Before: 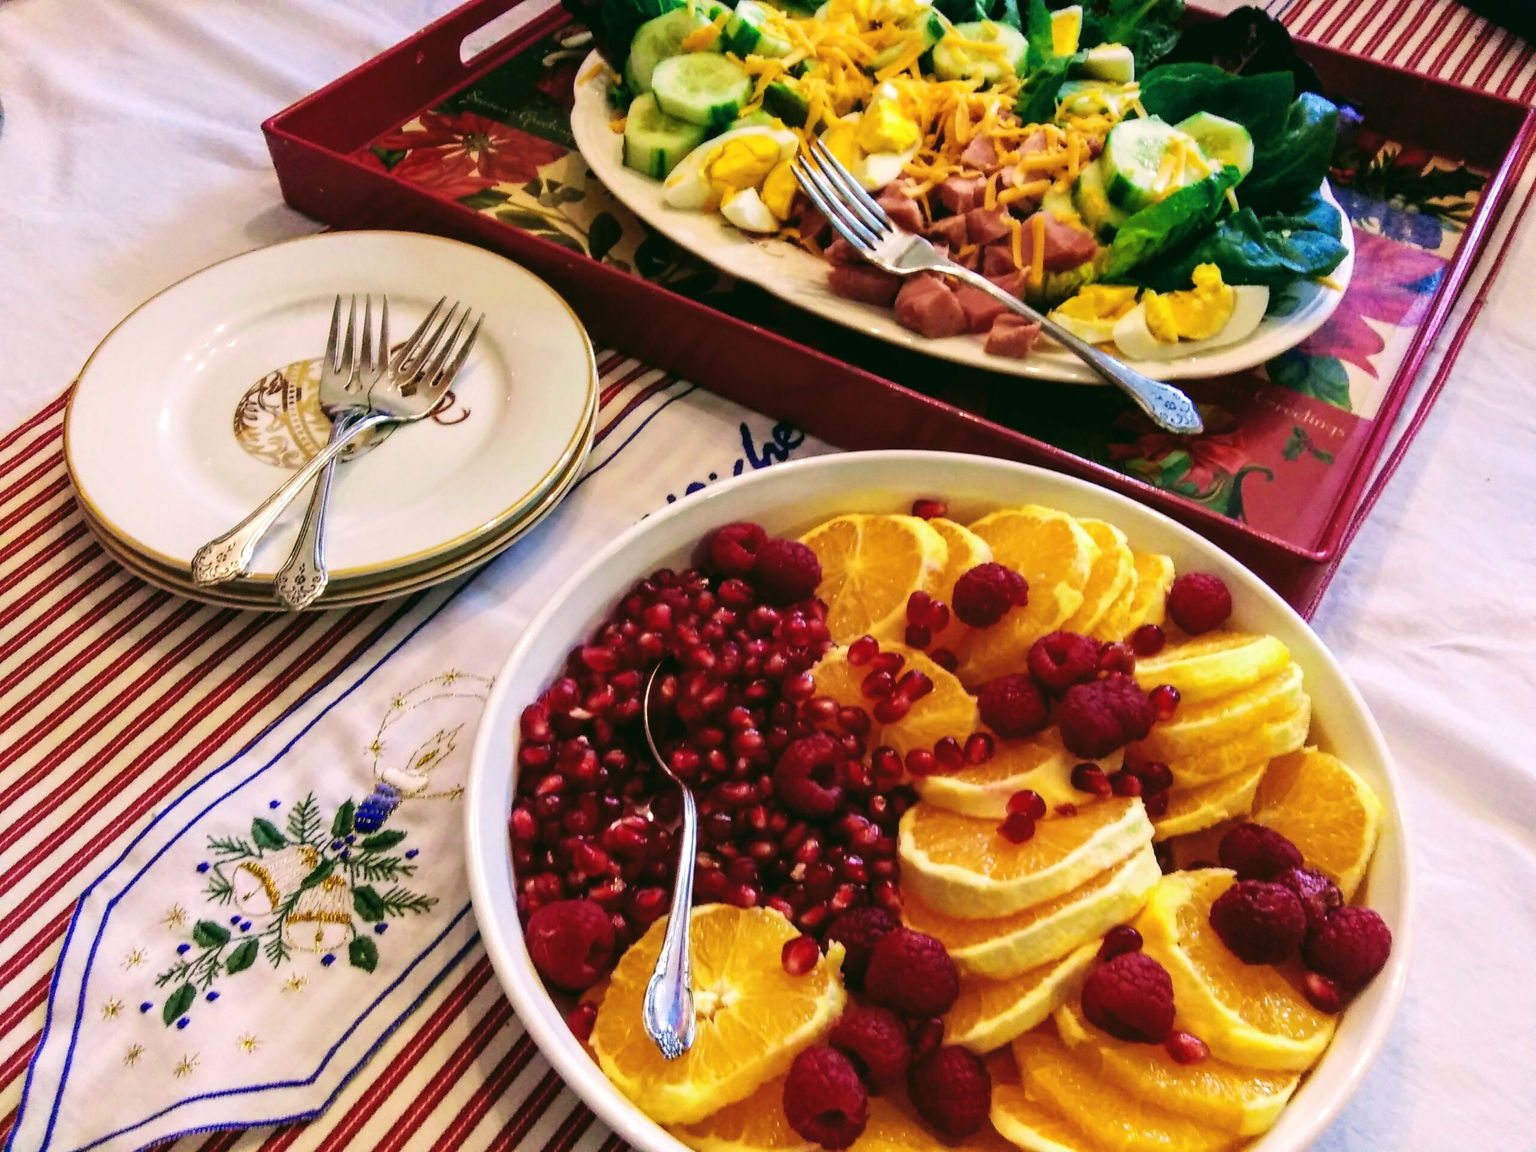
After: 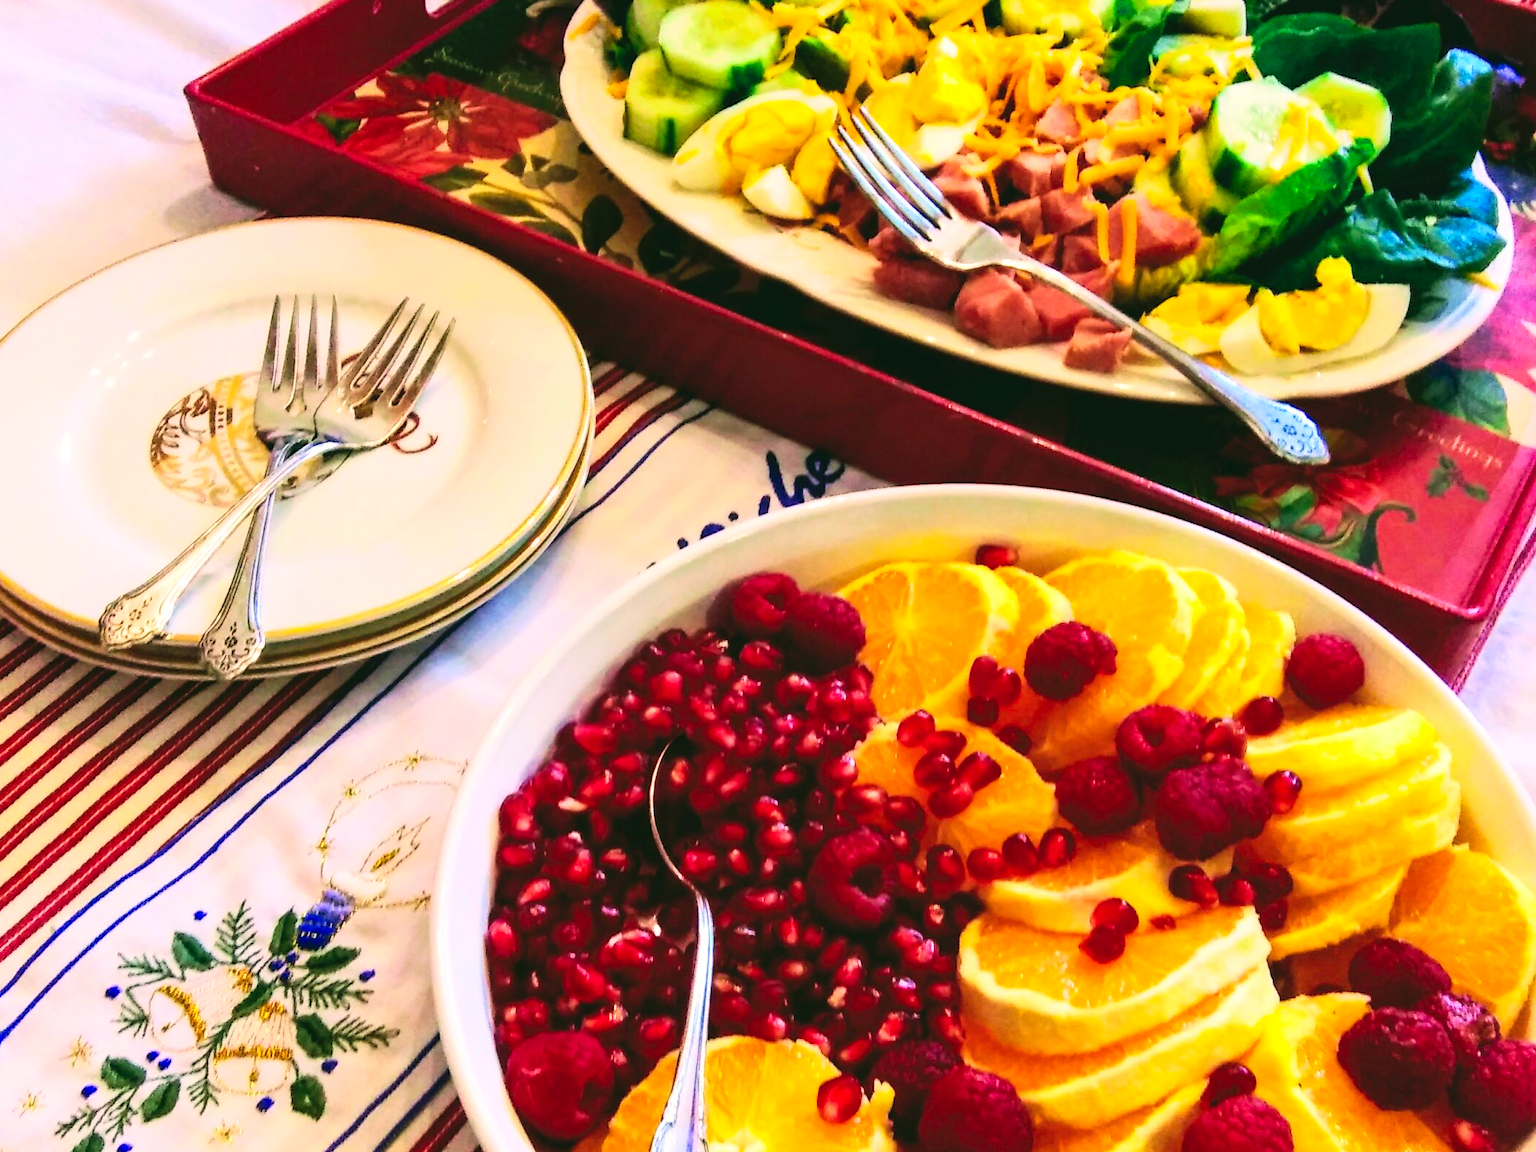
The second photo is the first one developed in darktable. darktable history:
crop and rotate: left 7.196%, top 4.574%, right 10.605%, bottom 13.178%
contrast brightness saturation: contrast 0.24, brightness 0.26, saturation 0.39
